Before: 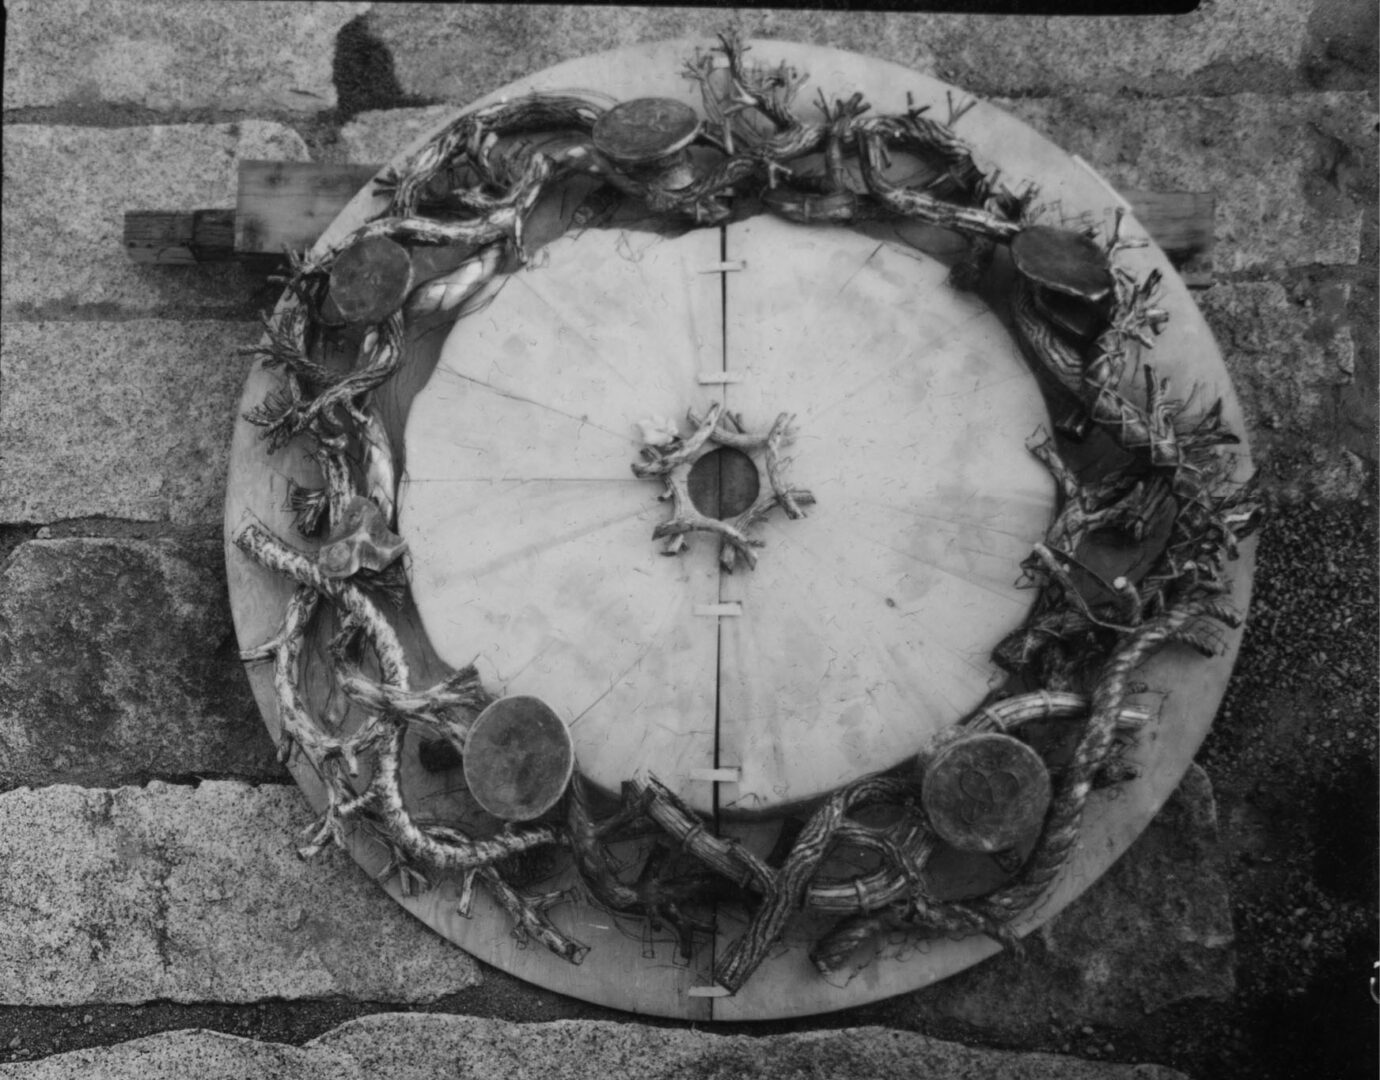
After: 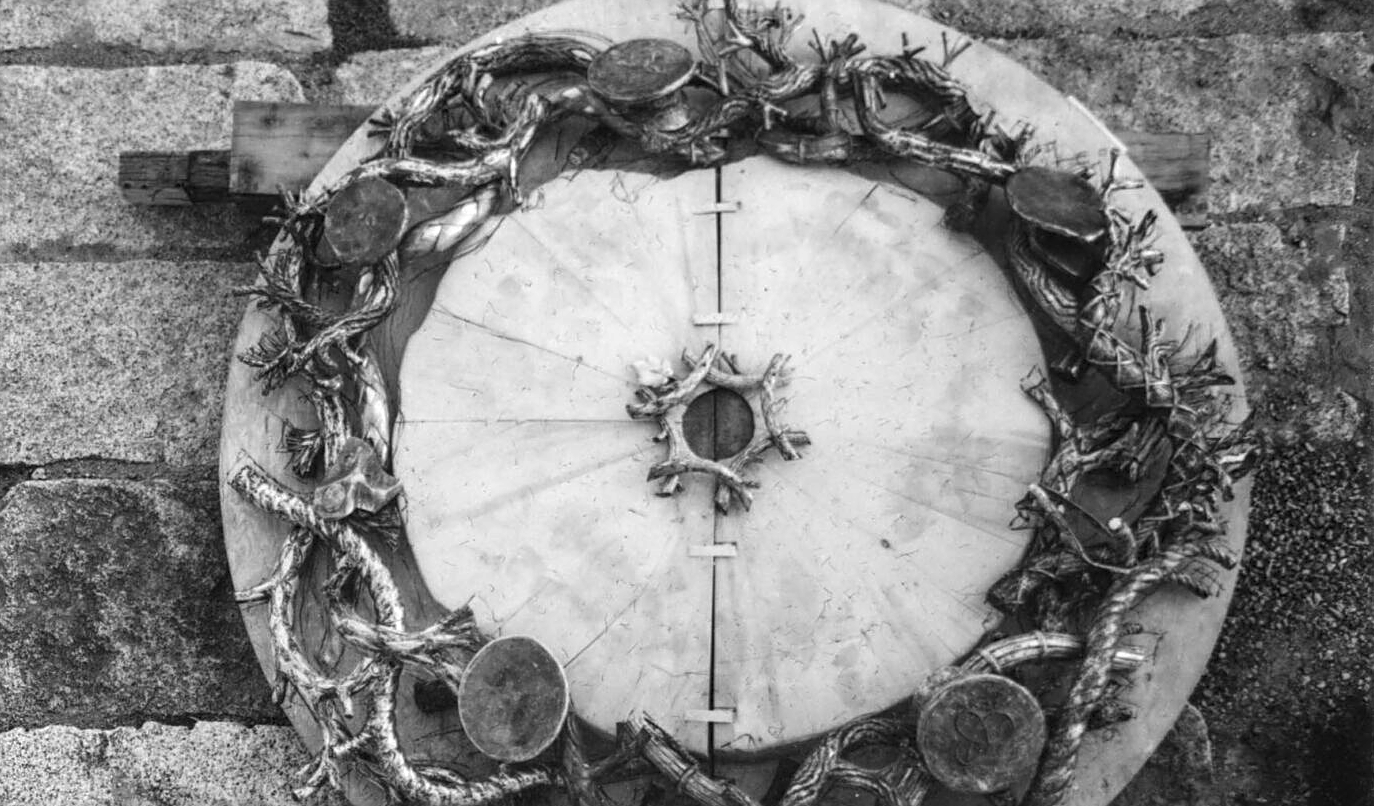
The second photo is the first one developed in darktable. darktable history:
crop: left 0.387%, top 5.469%, bottom 19.809%
exposure: black level correction -0.002, exposure 0.54 EV, compensate highlight preservation false
sharpen: radius 1.967
local contrast: detail 130%
shadows and highlights: shadows 30.86, highlights 0, soften with gaussian
